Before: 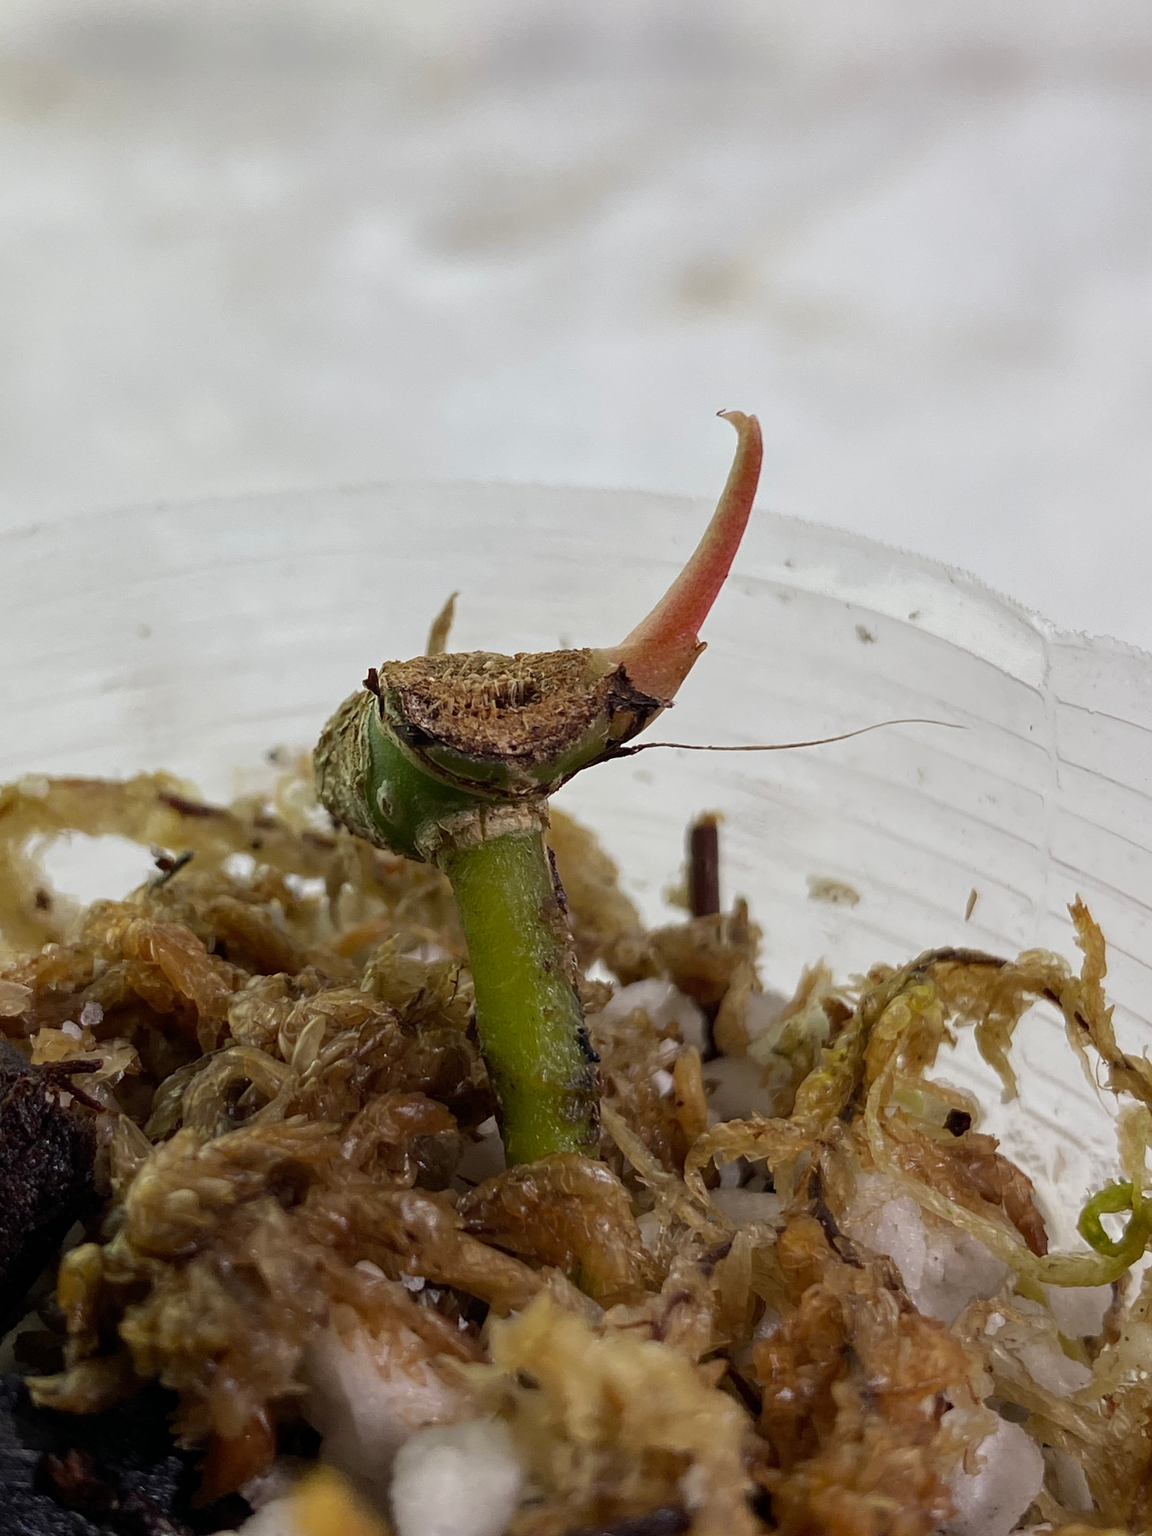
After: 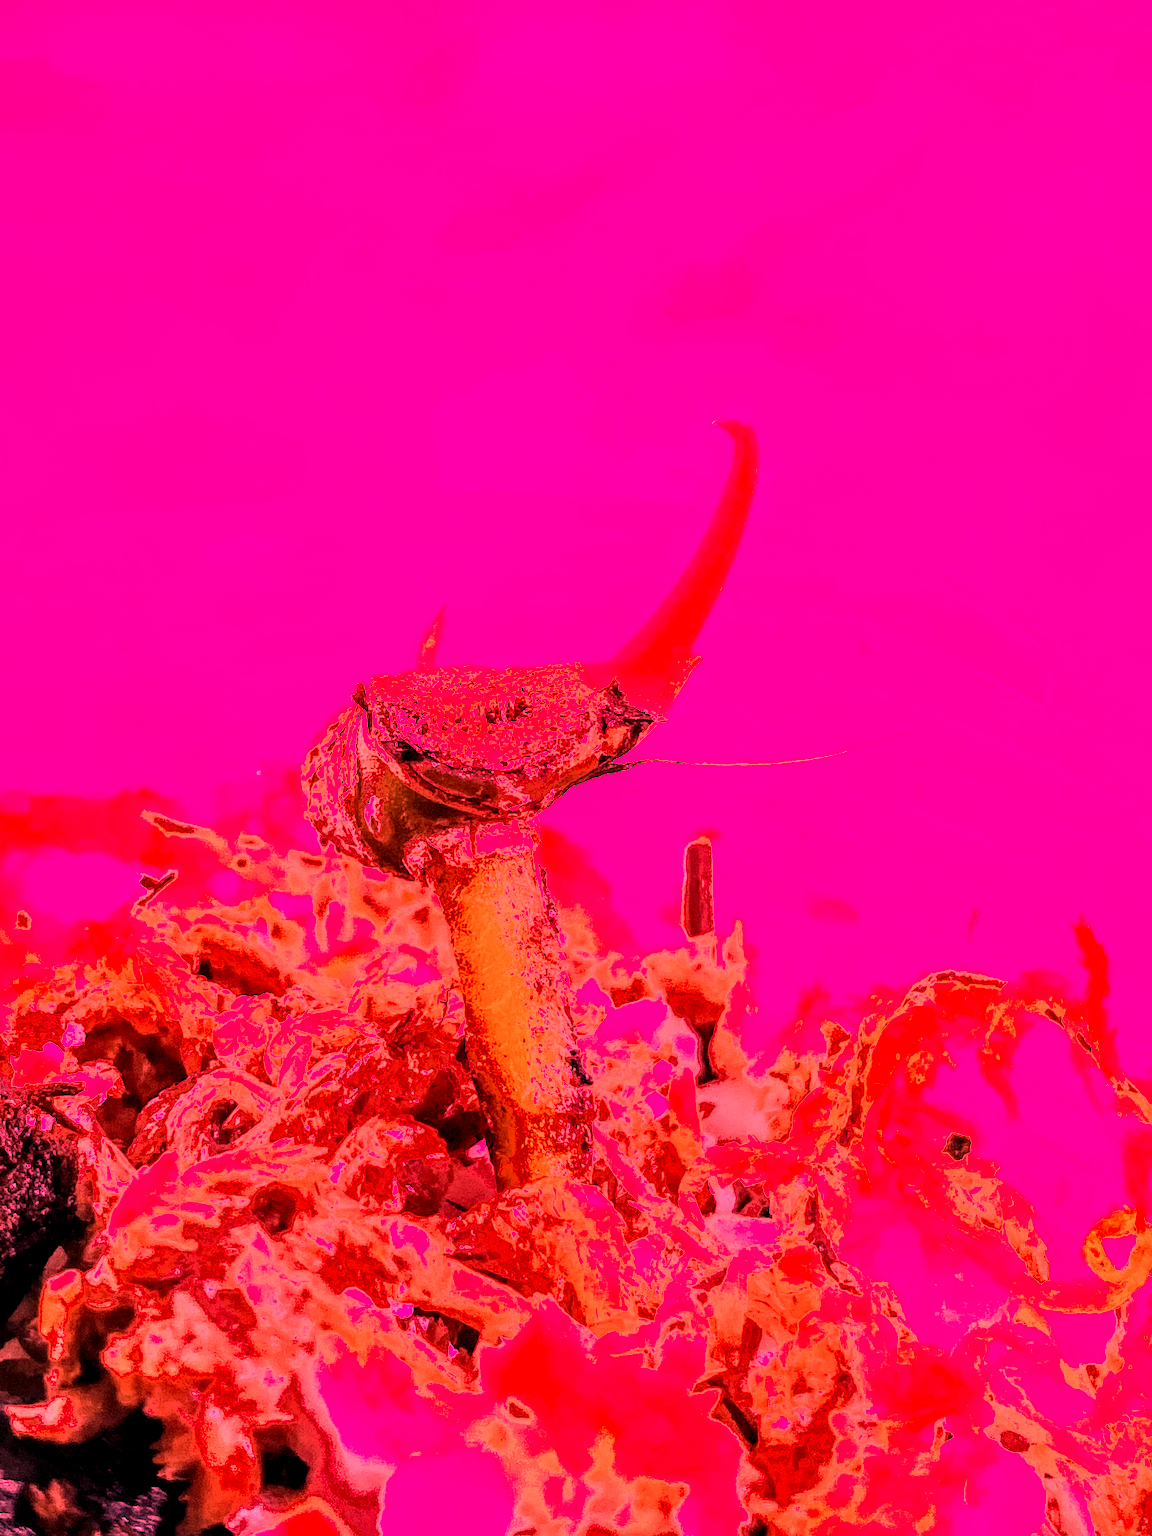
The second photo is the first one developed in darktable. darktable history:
local contrast: detail 150%
white balance: red 4.26, blue 1.802
crop: left 1.743%, right 0.268%, bottom 2.011%
shadows and highlights: shadows -12.5, white point adjustment 4, highlights 28.33
fill light: exposure -0.73 EV, center 0.69, width 2.2
